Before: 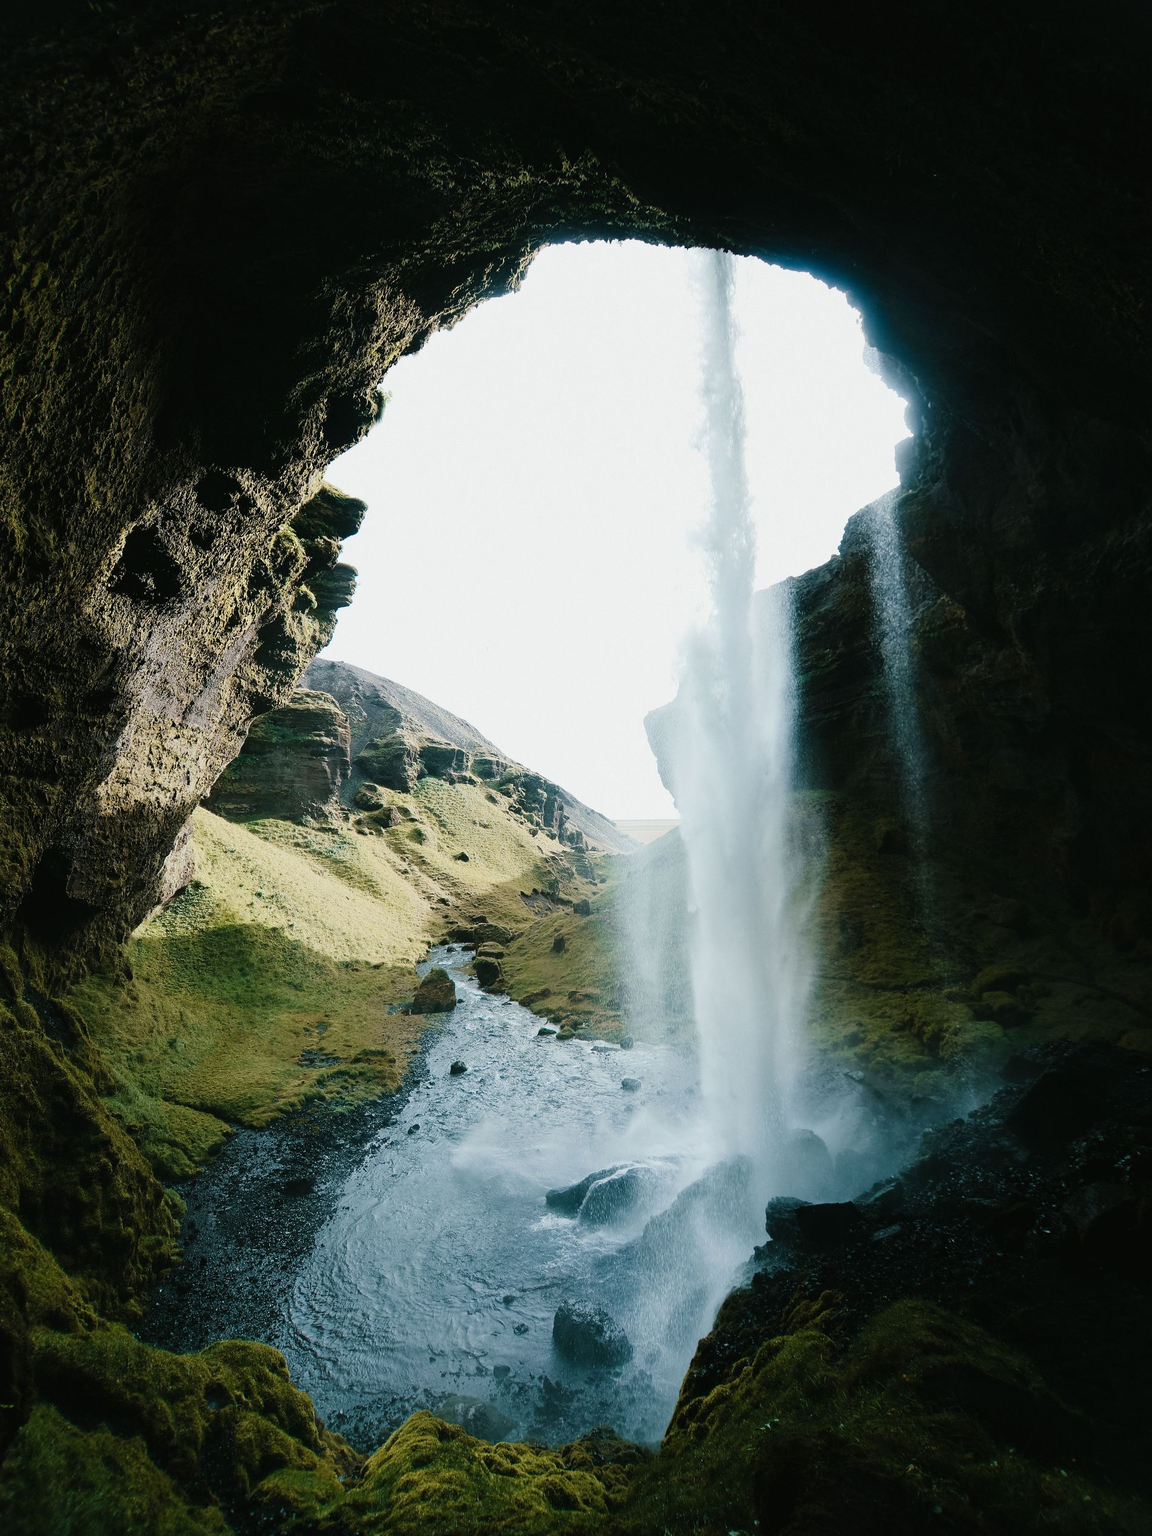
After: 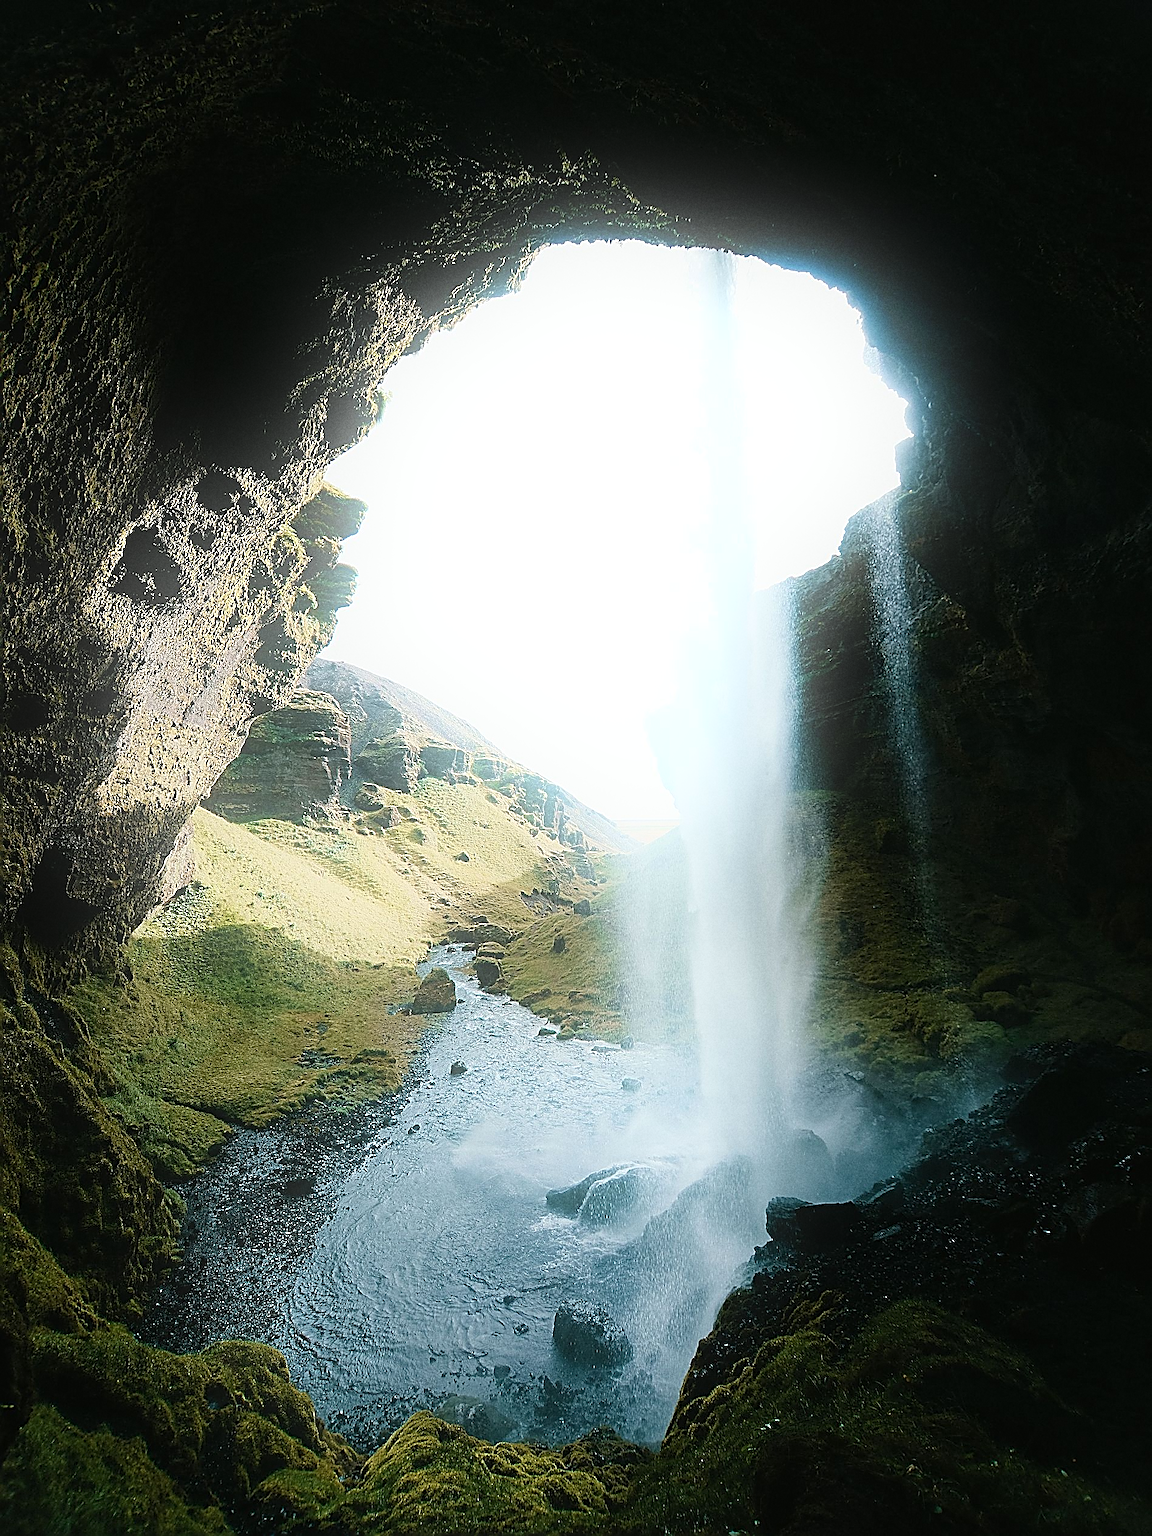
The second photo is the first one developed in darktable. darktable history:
sharpen: amount 2
grain: on, module defaults
bloom: on, module defaults
